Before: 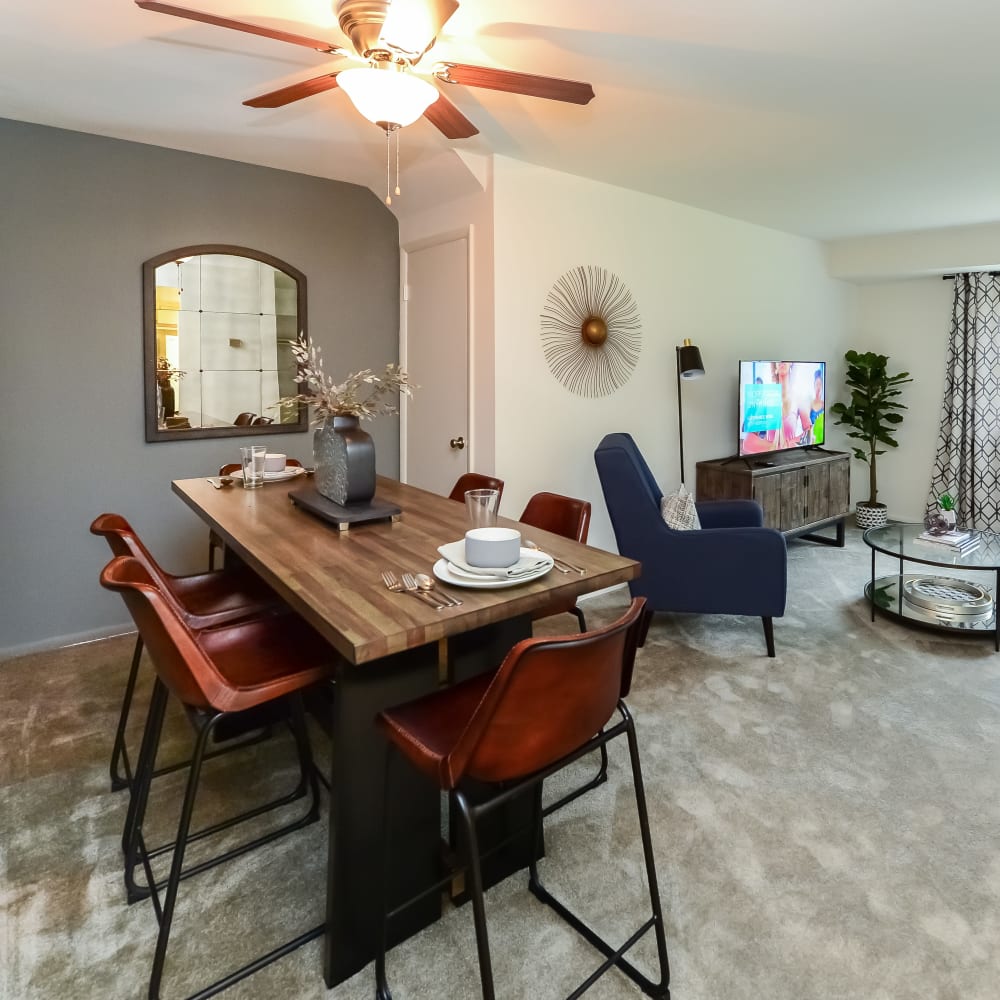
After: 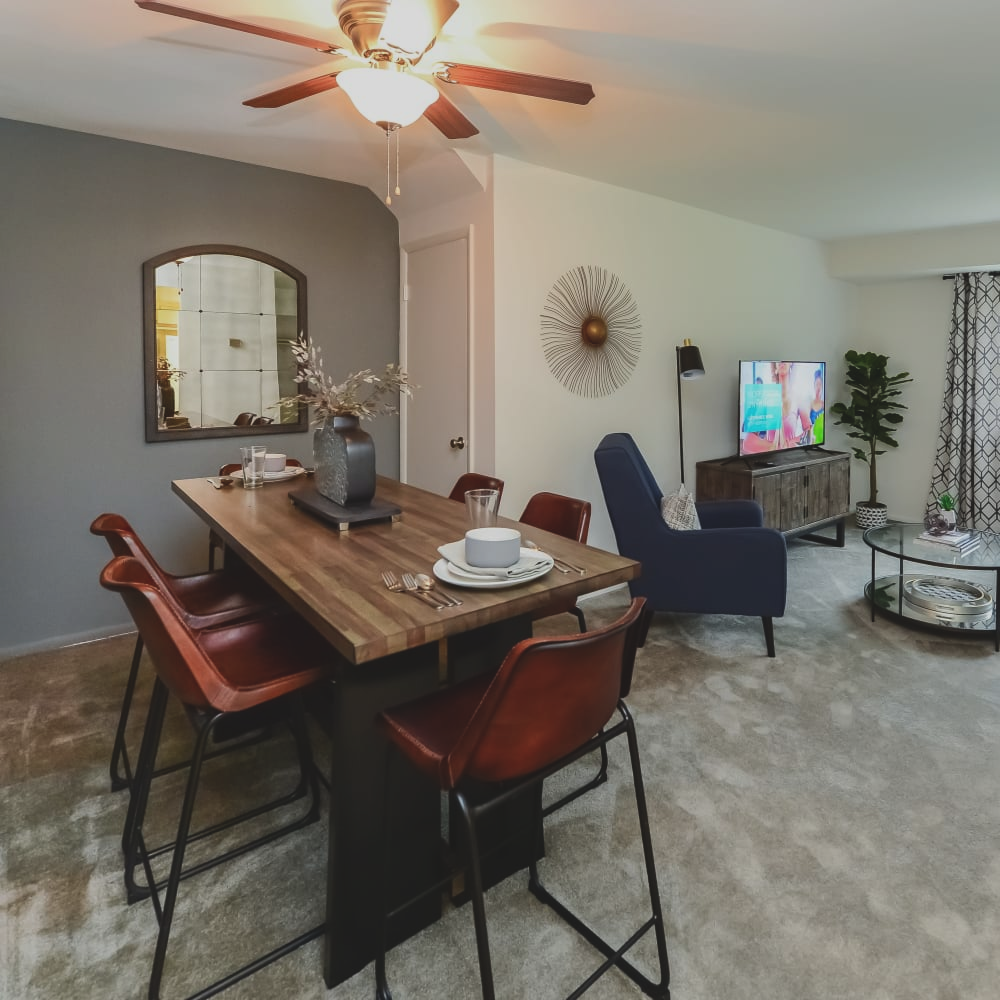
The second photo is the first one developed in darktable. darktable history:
exposure: black level correction -0.015, exposure -0.54 EV, compensate highlight preservation false
